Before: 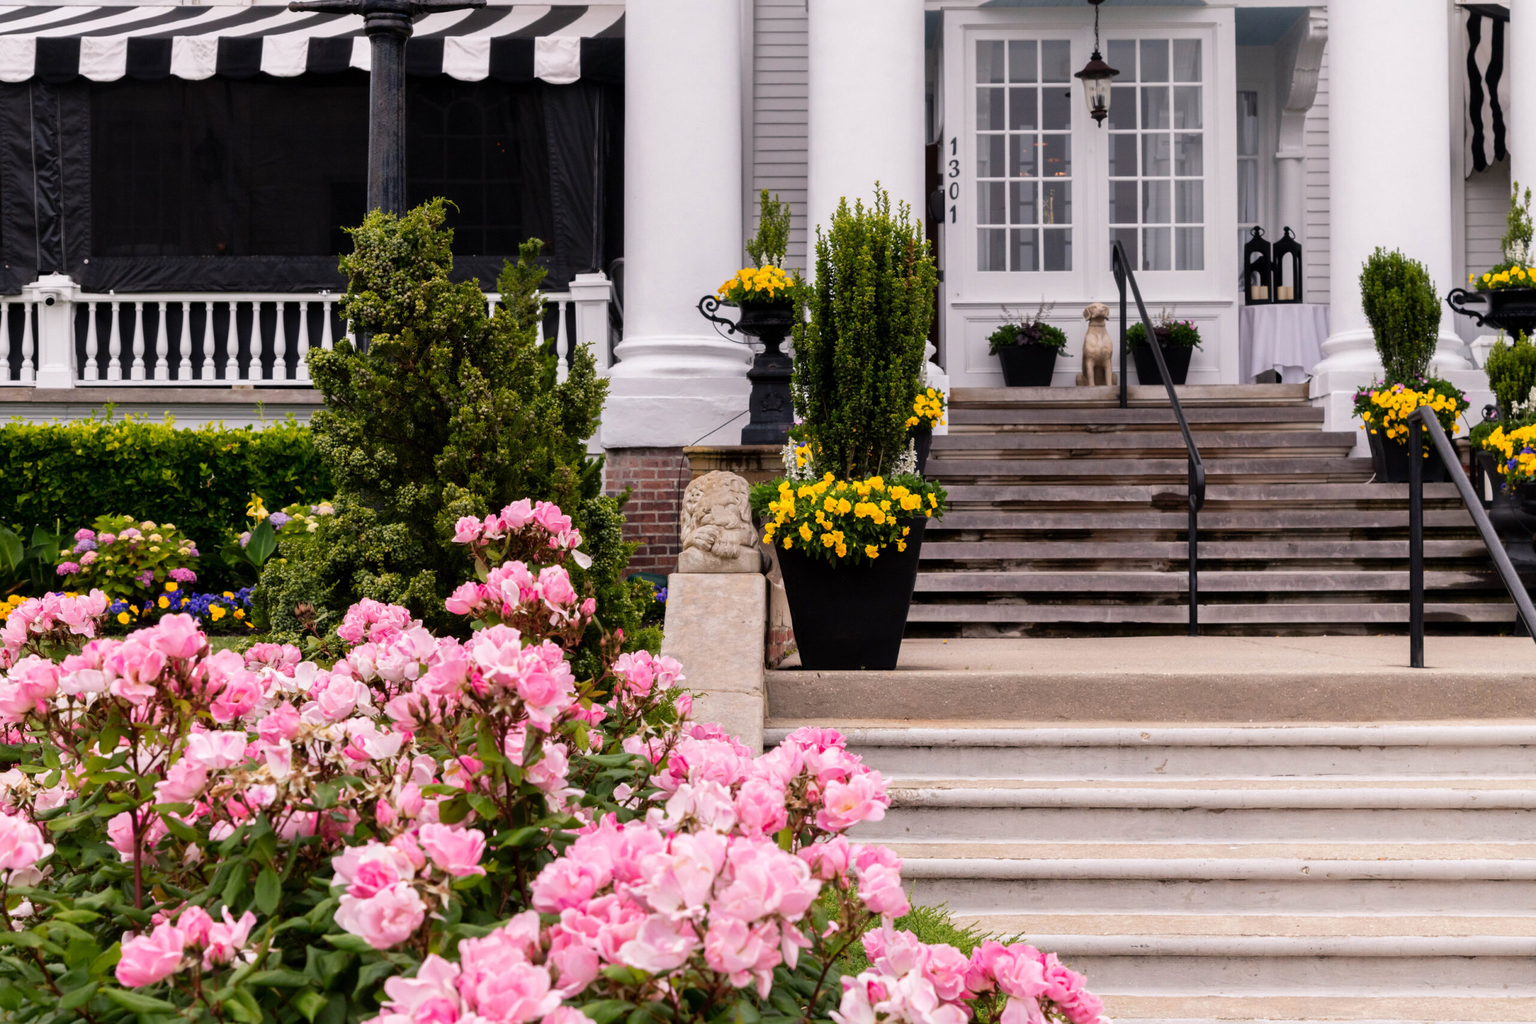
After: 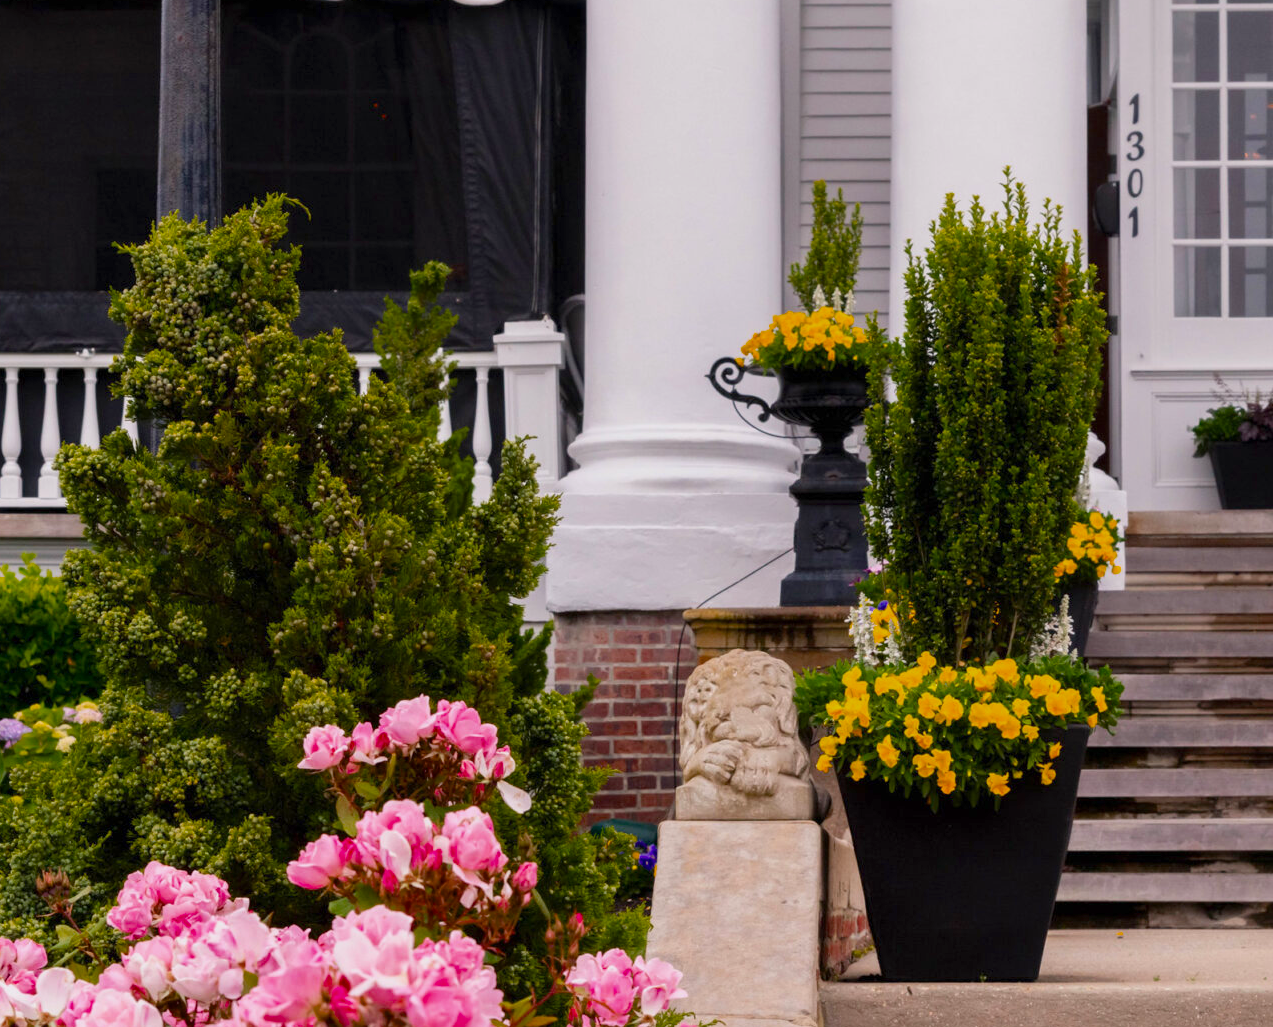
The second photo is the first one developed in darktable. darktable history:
crop: left 17.793%, top 7.915%, right 32.46%, bottom 31.907%
exposure: exposure 0.127 EV, compensate exposure bias true, compensate highlight preservation false
color balance rgb: perceptual saturation grading › global saturation 17.426%, global vibrance -8.729%, contrast -12.695%, saturation formula JzAzBz (2021)
